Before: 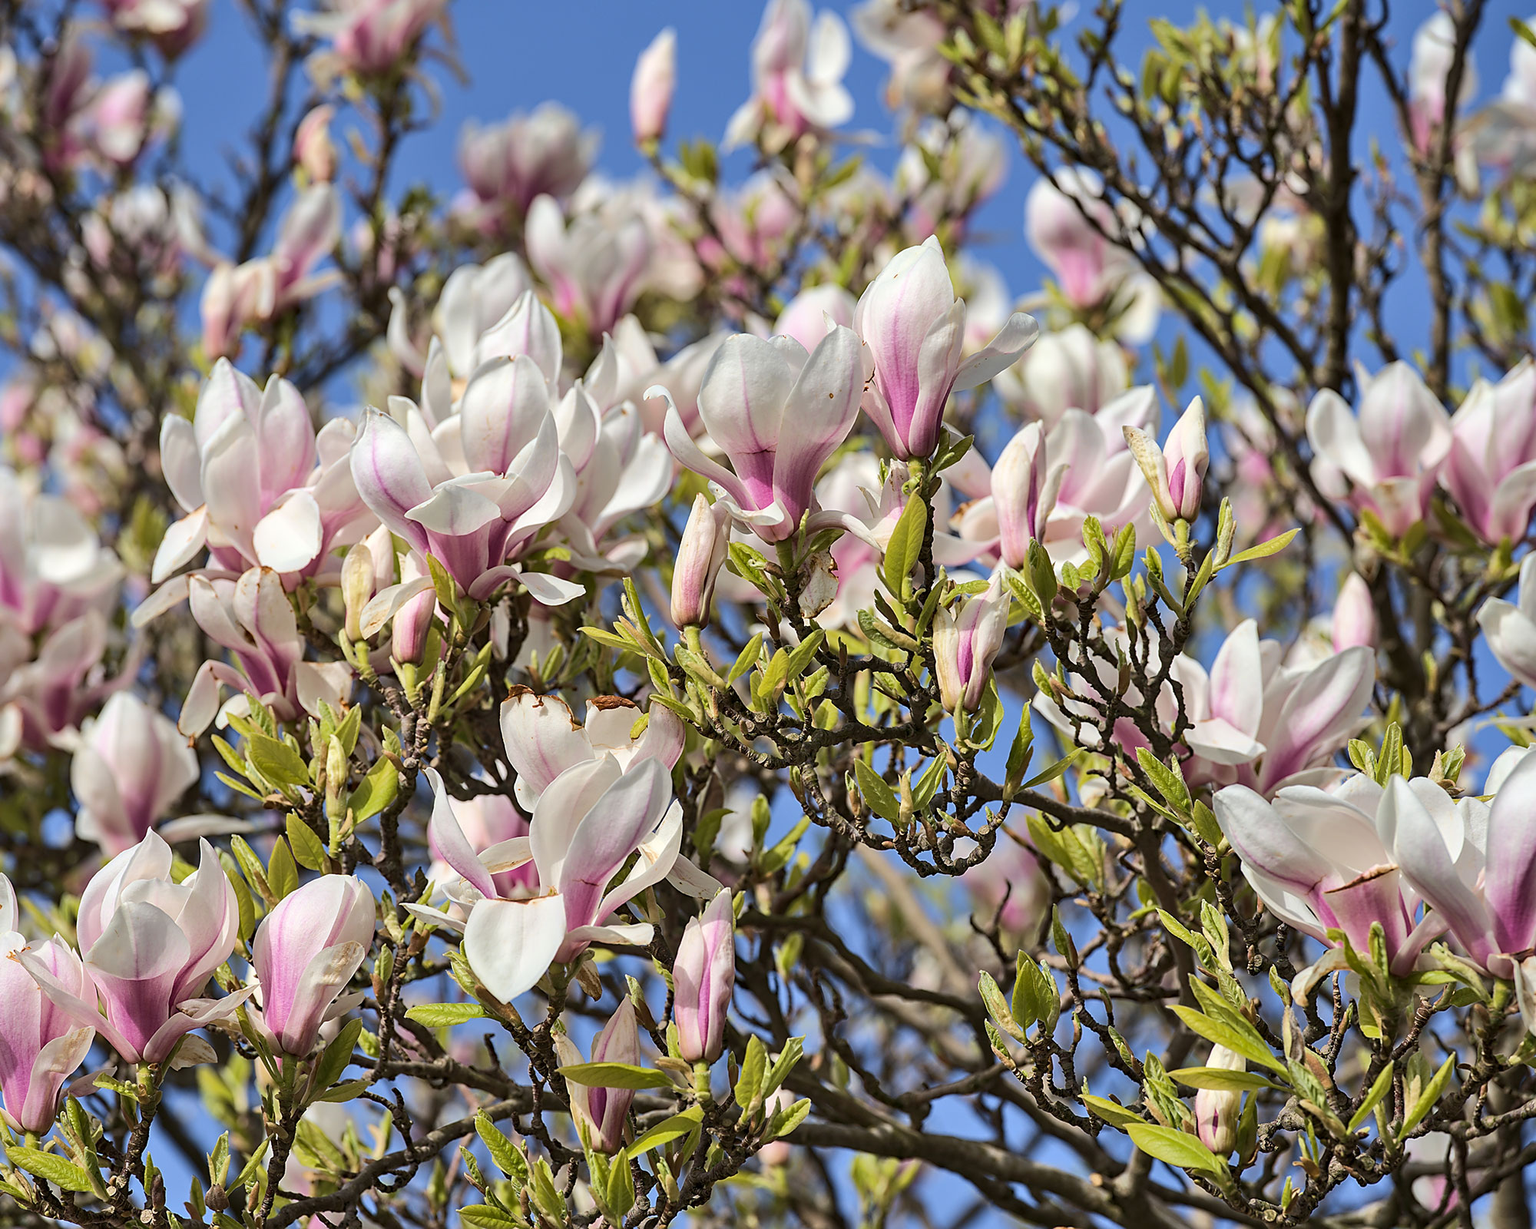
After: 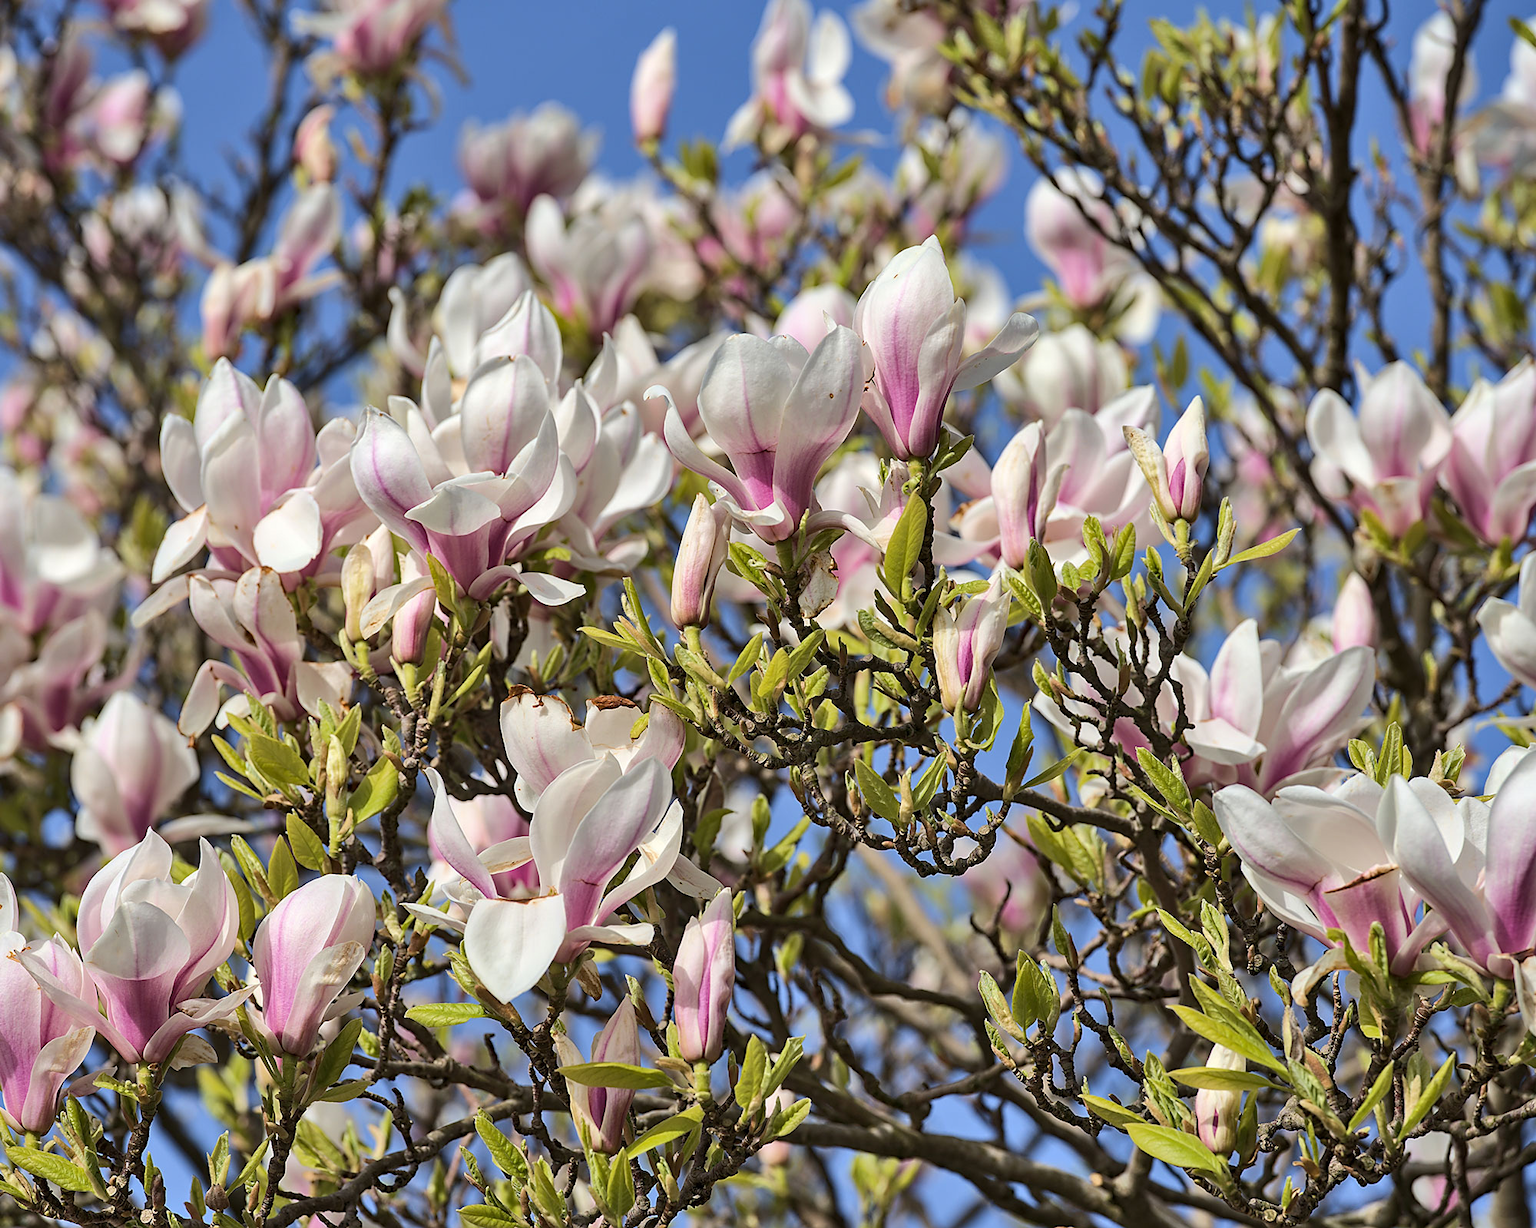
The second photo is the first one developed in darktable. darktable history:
shadows and highlights: low approximation 0.01, soften with gaussian
color calibration: illuminant same as pipeline (D50), adaptation XYZ, x 0.346, y 0.359, temperature 5006.77 K
